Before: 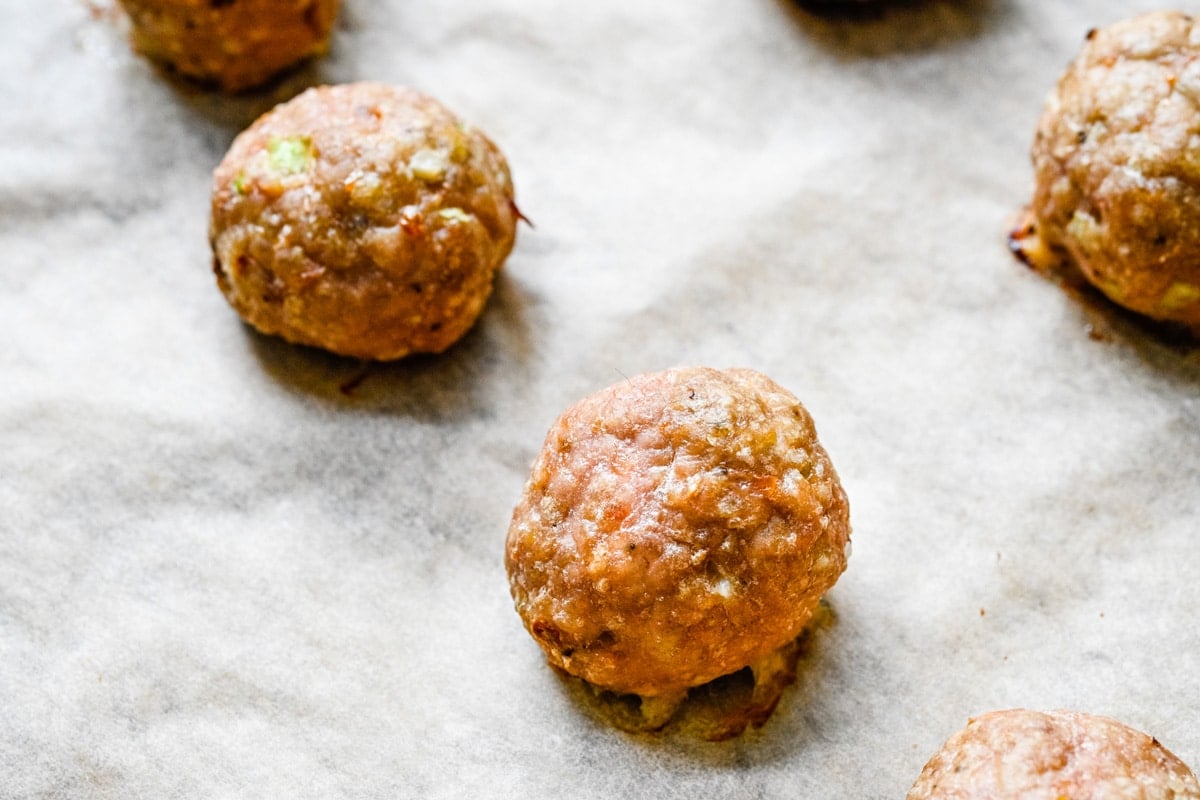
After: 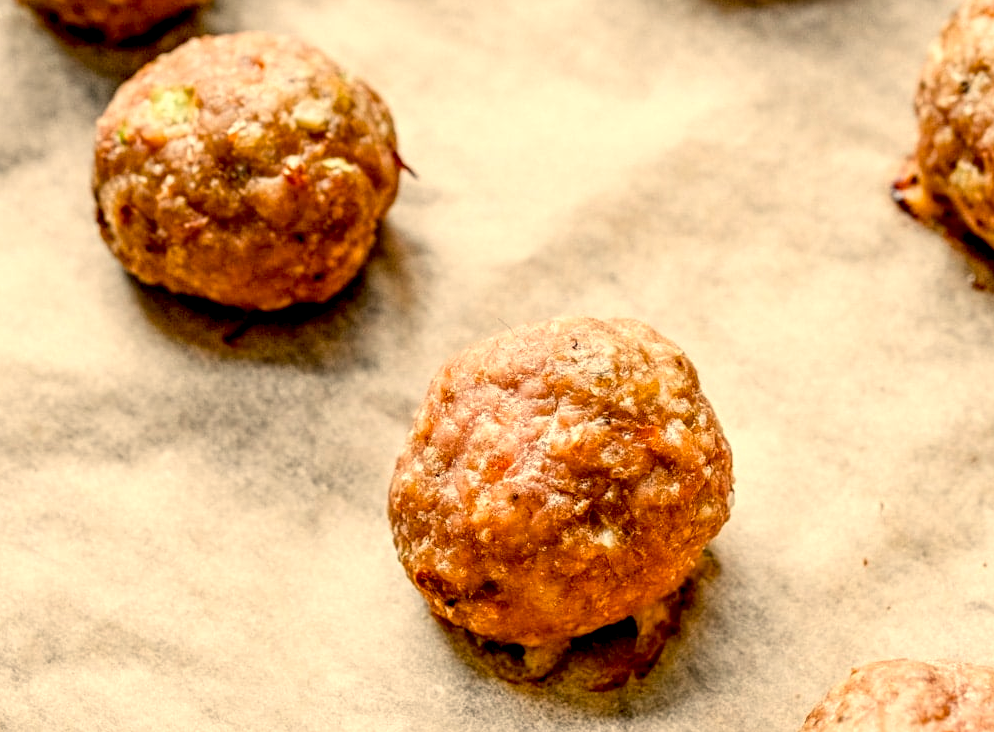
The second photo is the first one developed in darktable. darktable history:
local contrast: detail 130%
crop: left 9.807%, top 6.259%, right 7.334%, bottom 2.177%
exposure: black level correction 0.016, exposure -0.009 EV, compensate highlight preservation false
white balance: red 1.138, green 0.996, blue 0.812
